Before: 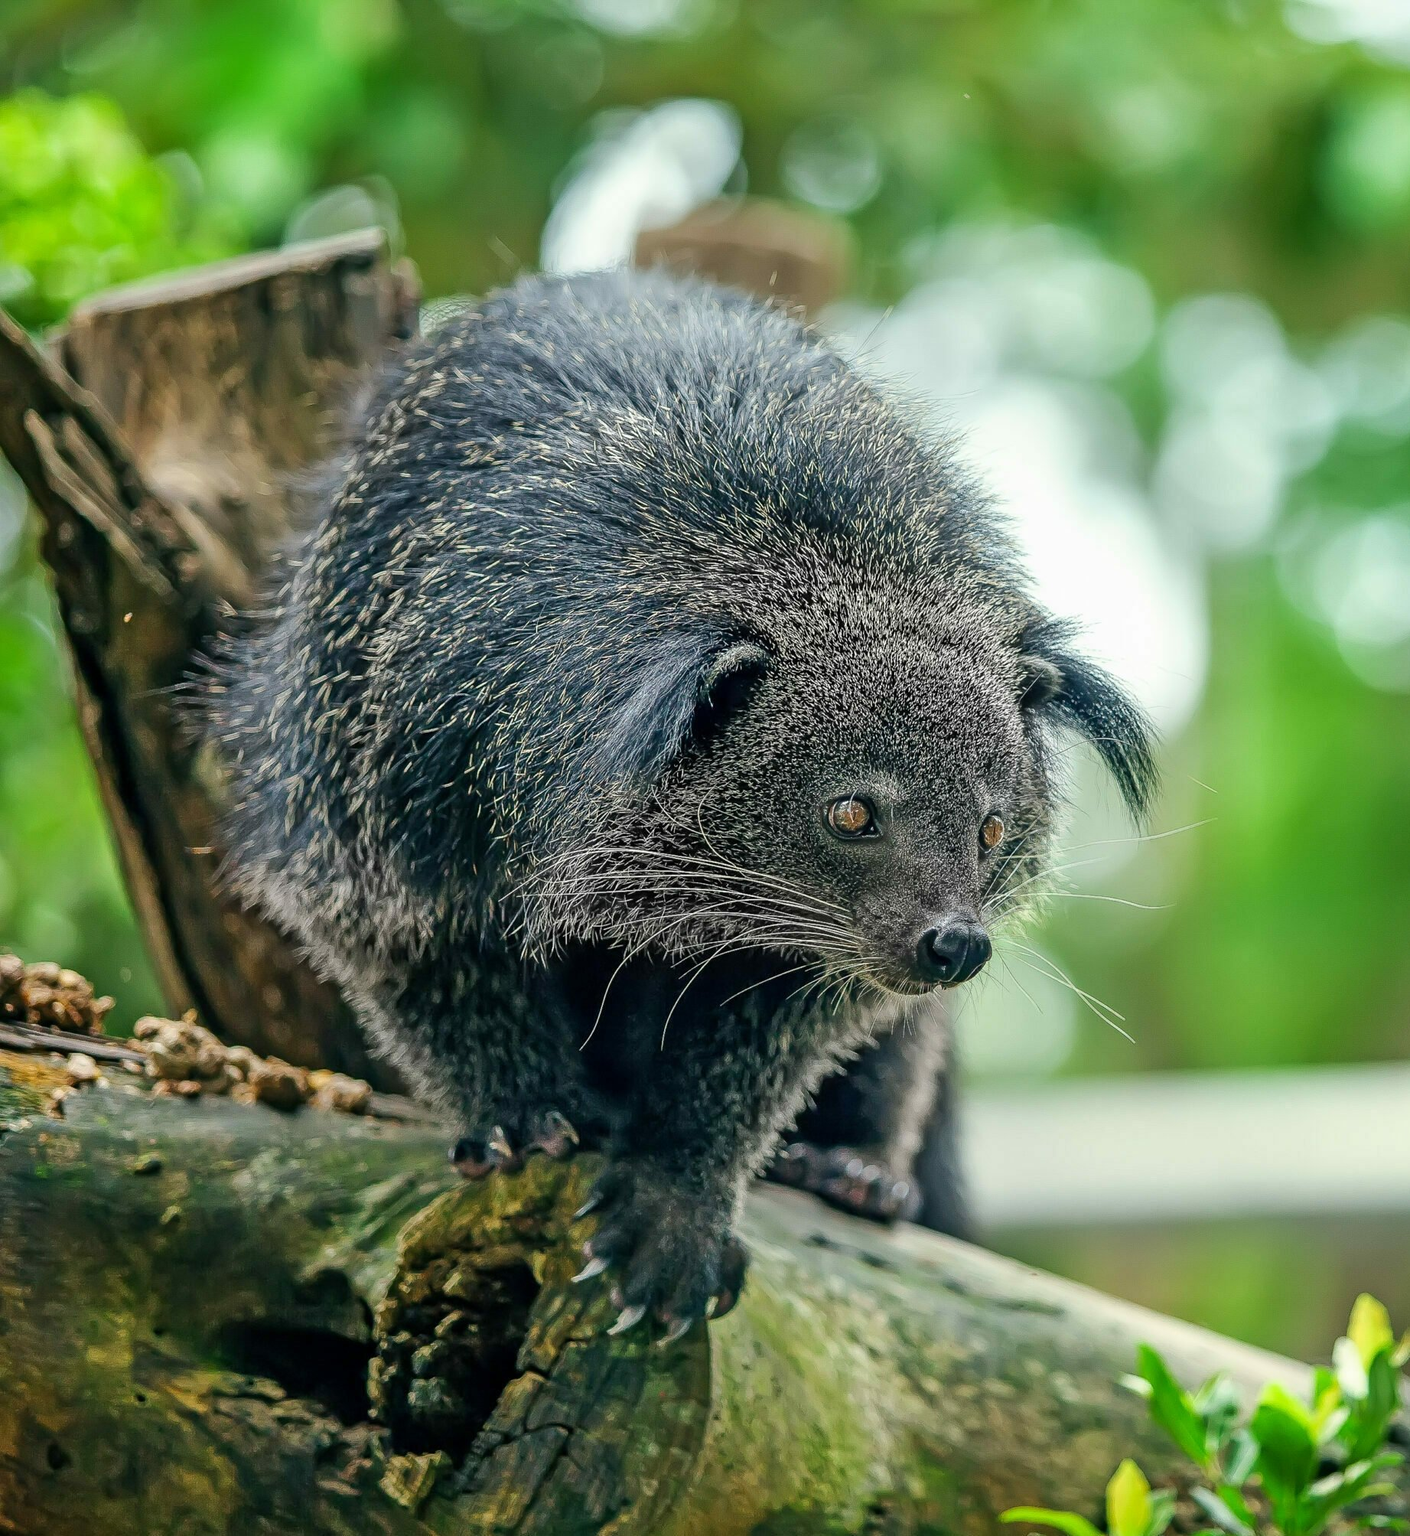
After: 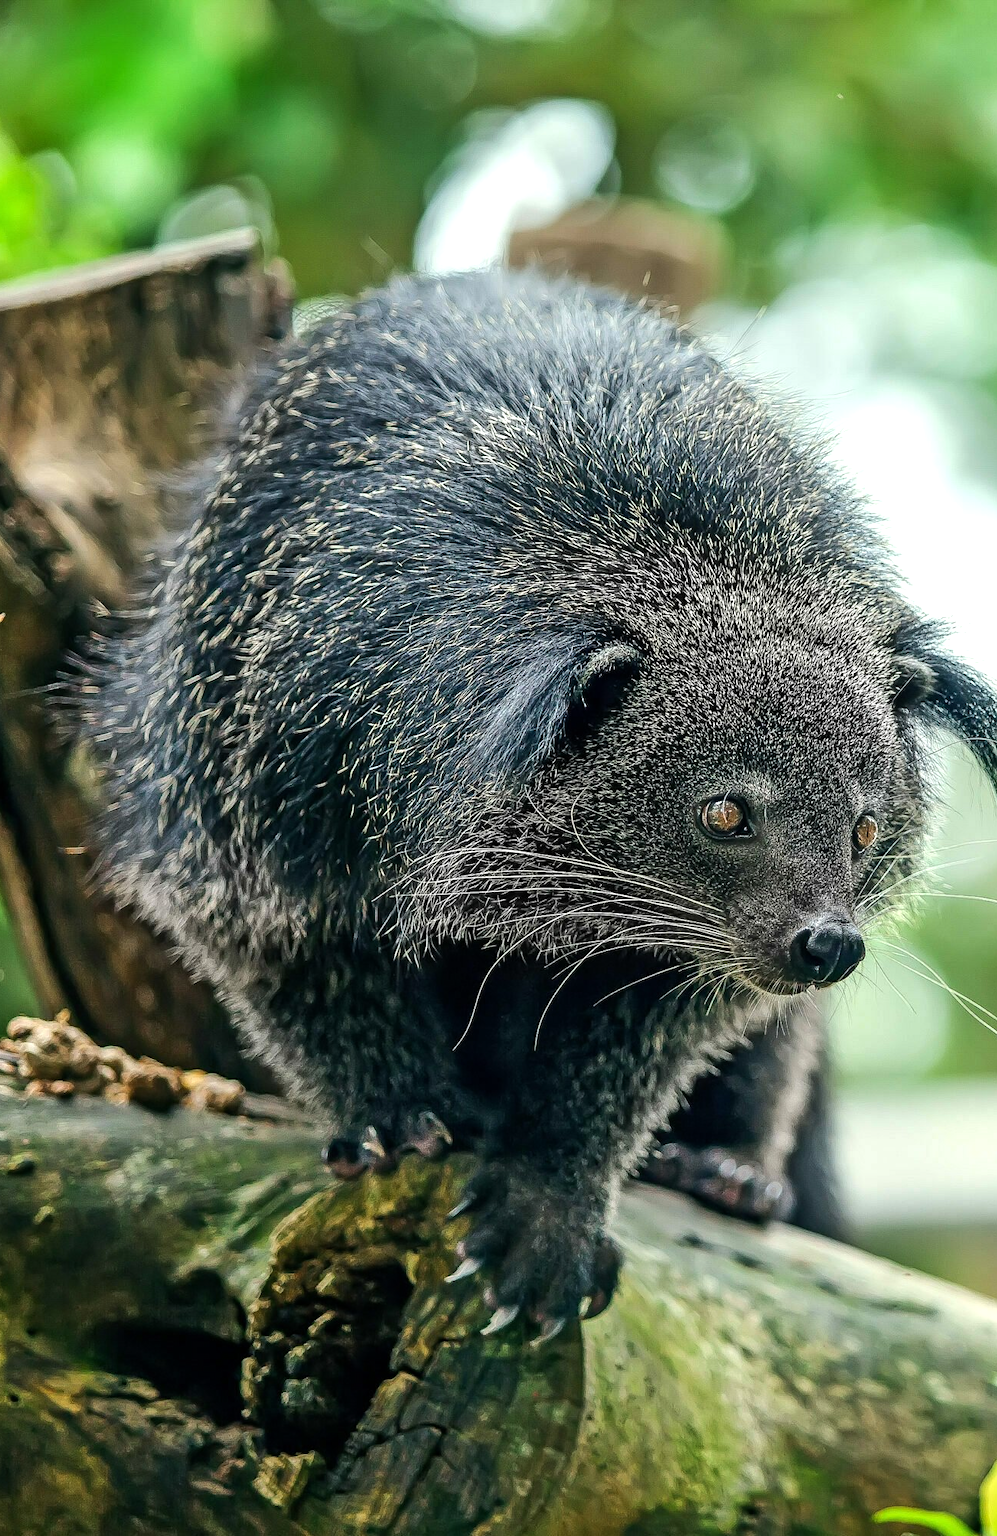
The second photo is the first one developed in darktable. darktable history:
crop and rotate: left 9.061%, right 20.142%
tone equalizer: -8 EV -0.417 EV, -7 EV -0.389 EV, -6 EV -0.333 EV, -5 EV -0.222 EV, -3 EV 0.222 EV, -2 EV 0.333 EV, -1 EV 0.389 EV, +0 EV 0.417 EV, edges refinement/feathering 500, mask exposure compensation -1.57 EV, preserve details no
